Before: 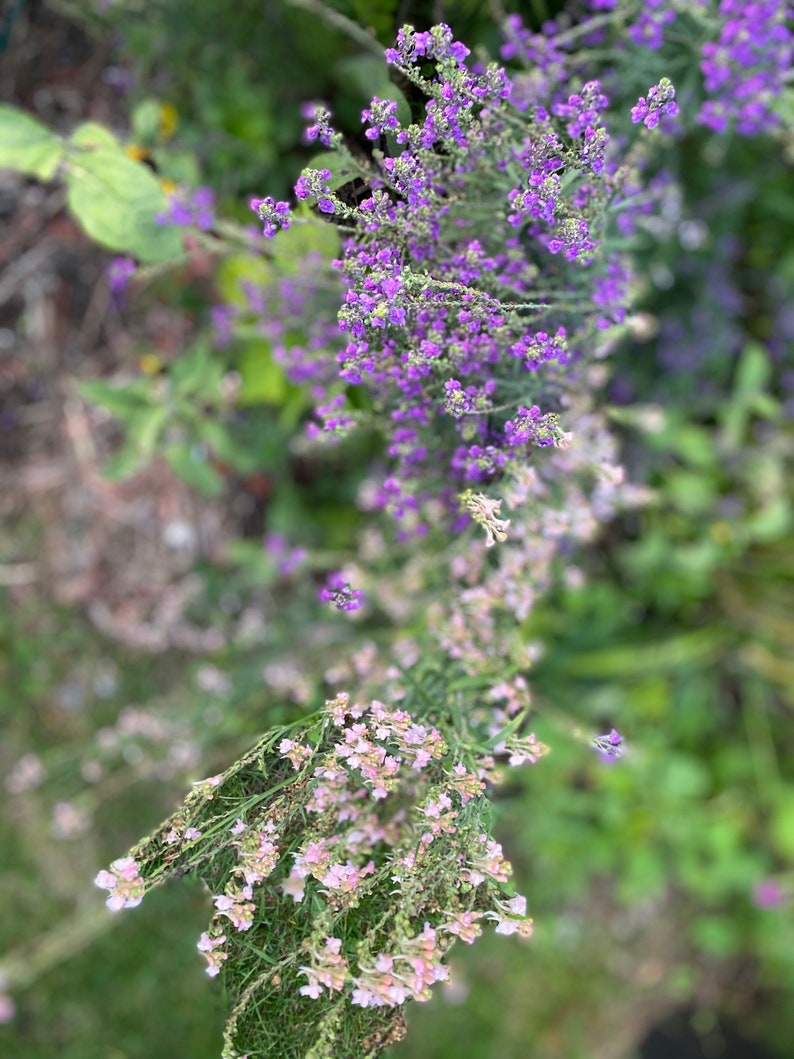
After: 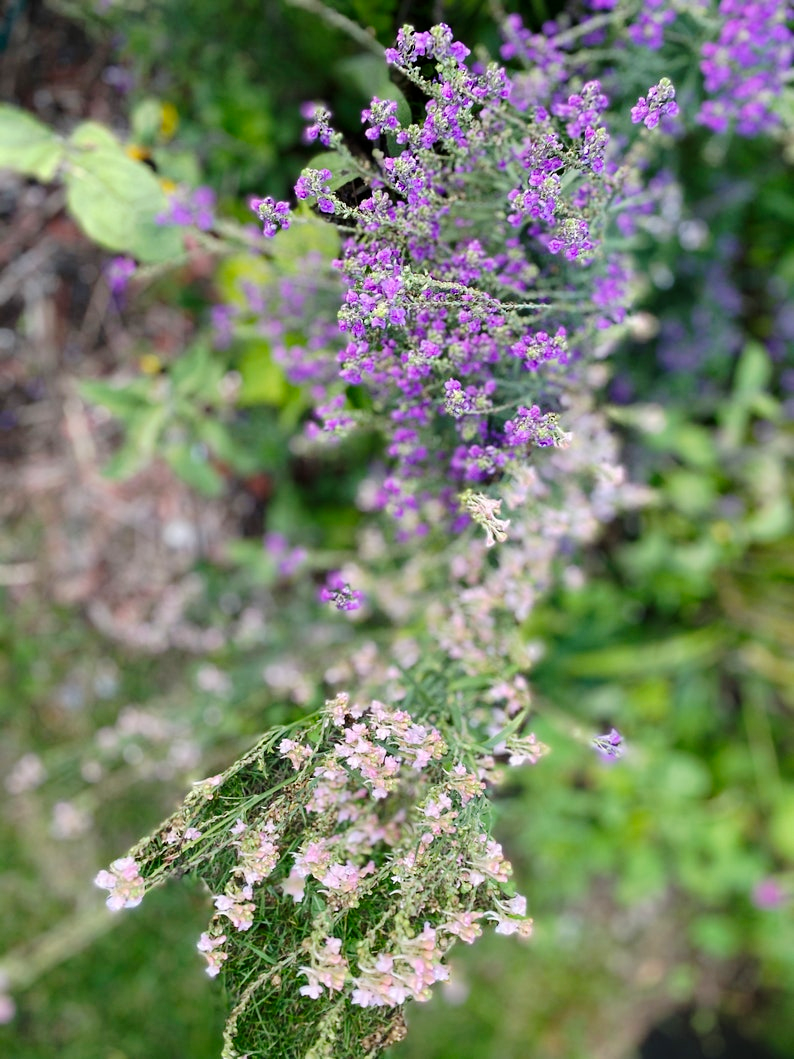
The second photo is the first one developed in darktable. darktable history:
exposure: compensate highlight preservation false
tone curve: curves: ch0 [(0.003, 0) (0.066, 0.031) (0.163, 0.112) (0.264, 0.238) (0.395, 0.421) (0.517, 0.56) (0.684, 0.734) (0.791, 0.814) (1, 1)]; ch1 [(0, 0) (0.164, 0.115) (0.337, 0.332) (0.39, 0.398) (0.464, 0.461) (0.501, 0.5) (0.507, 0.5) (0.534, 0.532) (0.577, 0.59) (0.652, 0.681) (0.733, 0.749) (0.811, 0.796) (1, 1)]; ch2 [(0, 0) (0.337, 0.382) (0.464, 0.476) (0.501, 0.502) (0.527, 0.54) (0.551, 0.565) (0.6, 0.59) (0.687, 0.675) (1, 1)], preserve colors none
